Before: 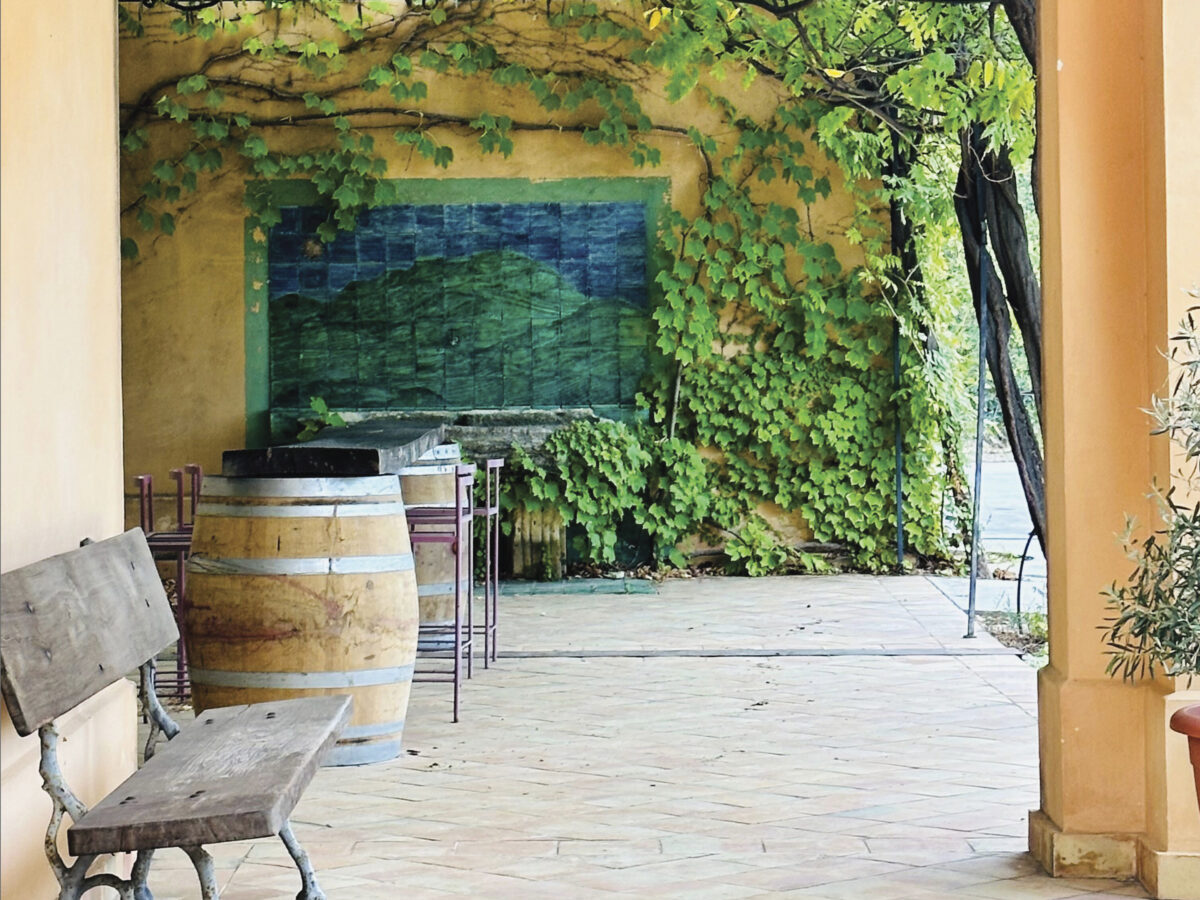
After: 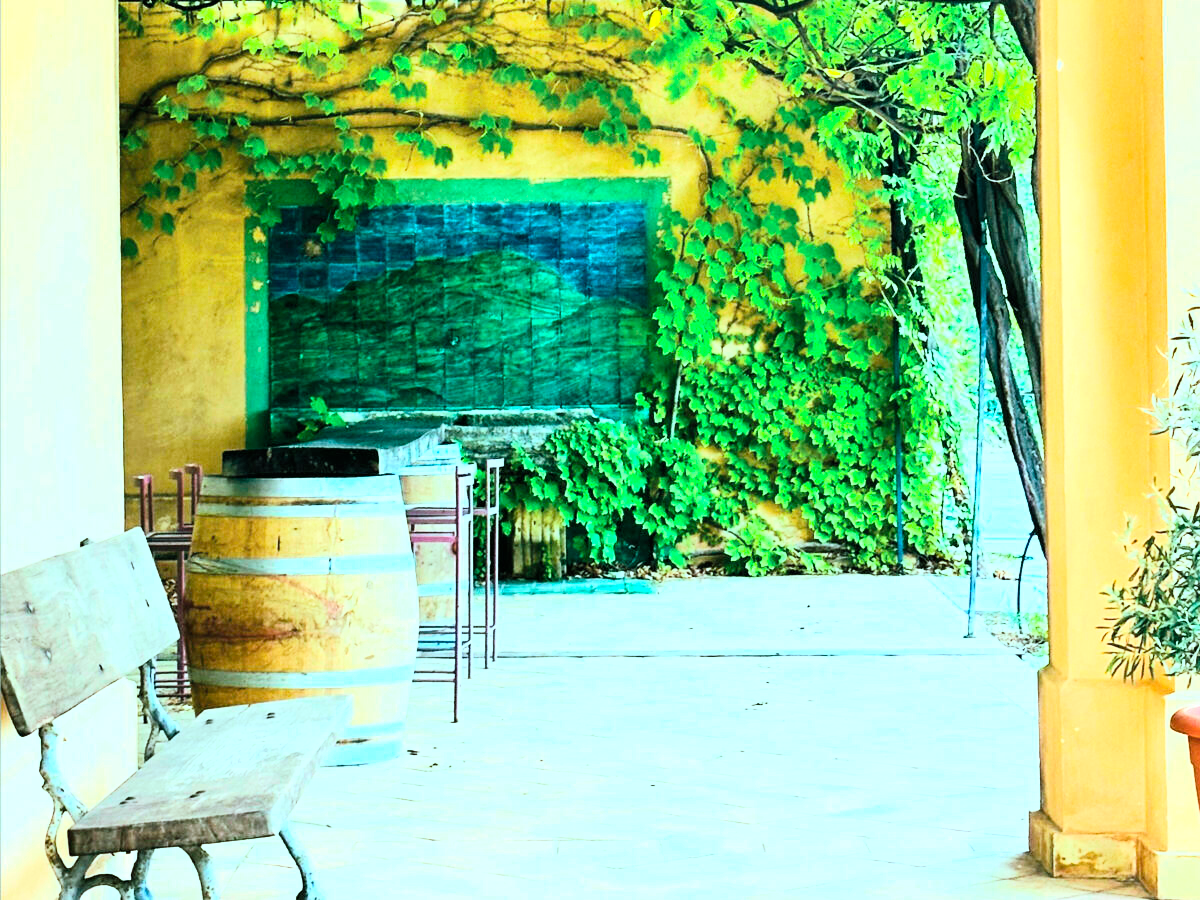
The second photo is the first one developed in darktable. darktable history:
exposure: exposure 0.648 EV, compensate highlight preservation false
color balance rgb: shadows lift › chroma 11.71%, shadows lift › hue 133.46°, highlights gain › chroma 4%, highlights gain › hue 200.2°, perceptual saturation grading › global saturation 18.05%
base curve: curves: ch0 [(0, 0) (0.005, 0.002) (0.193, 0.295) (0.399, 0.664) (0.75, 0.928) (1, 1)]
